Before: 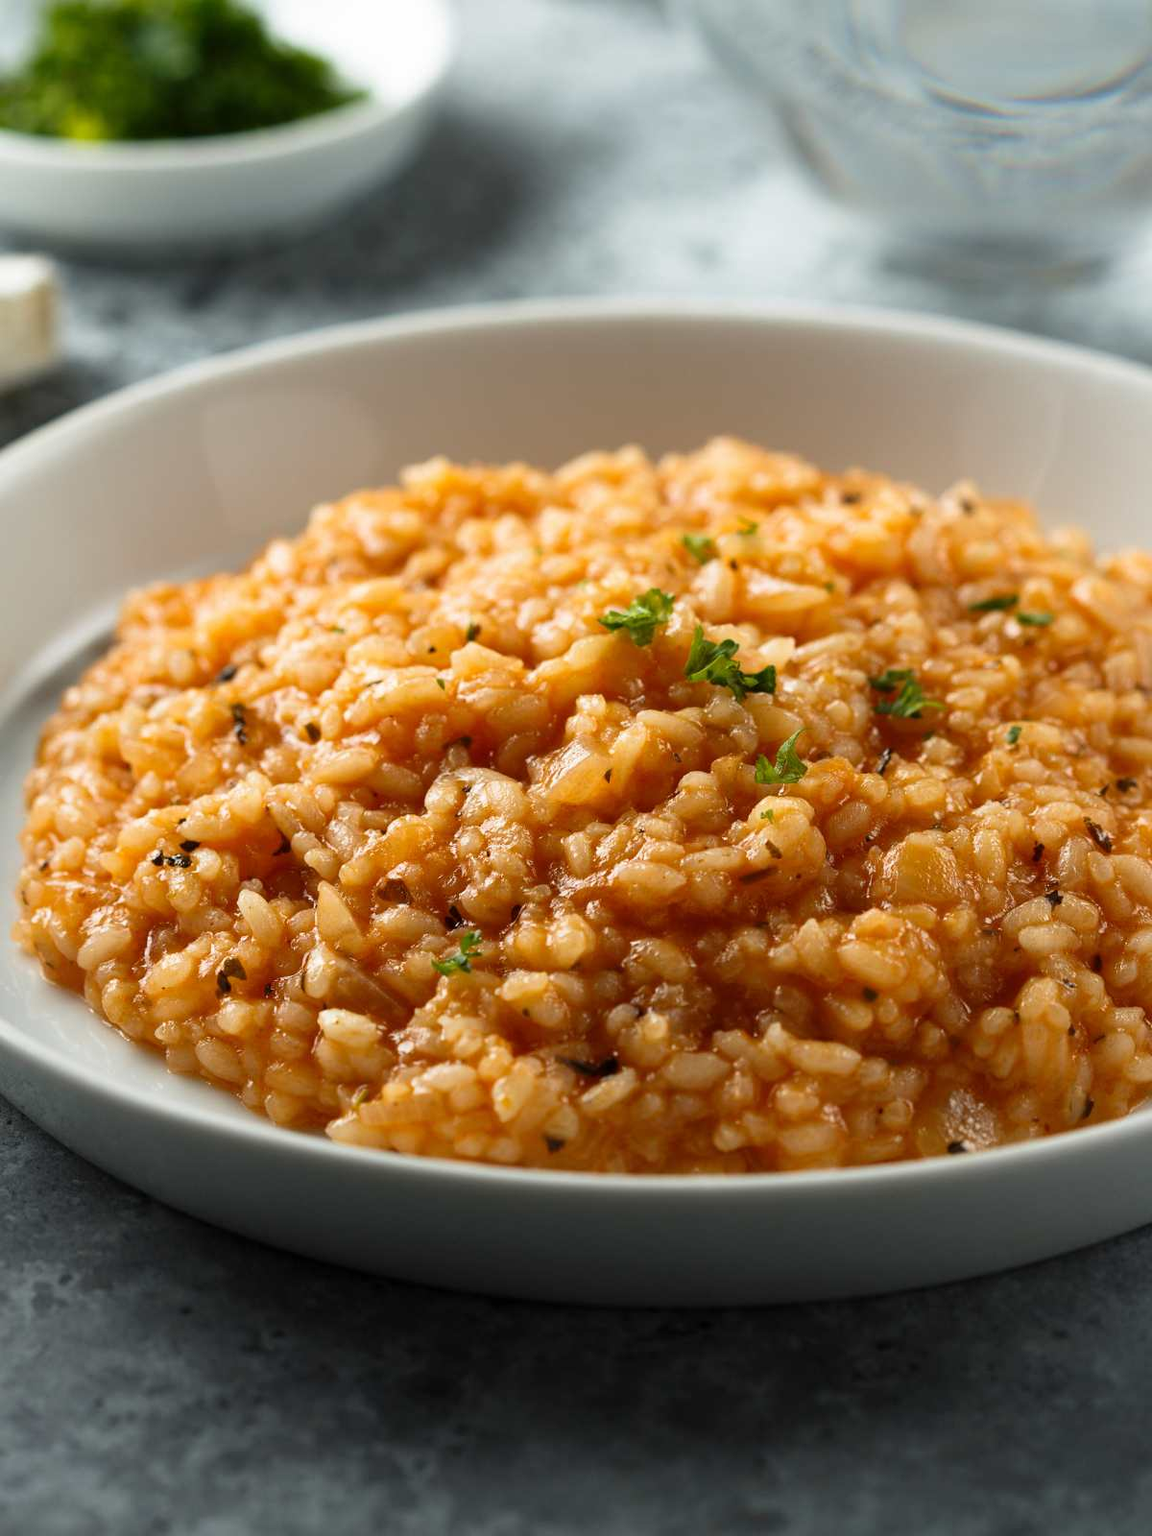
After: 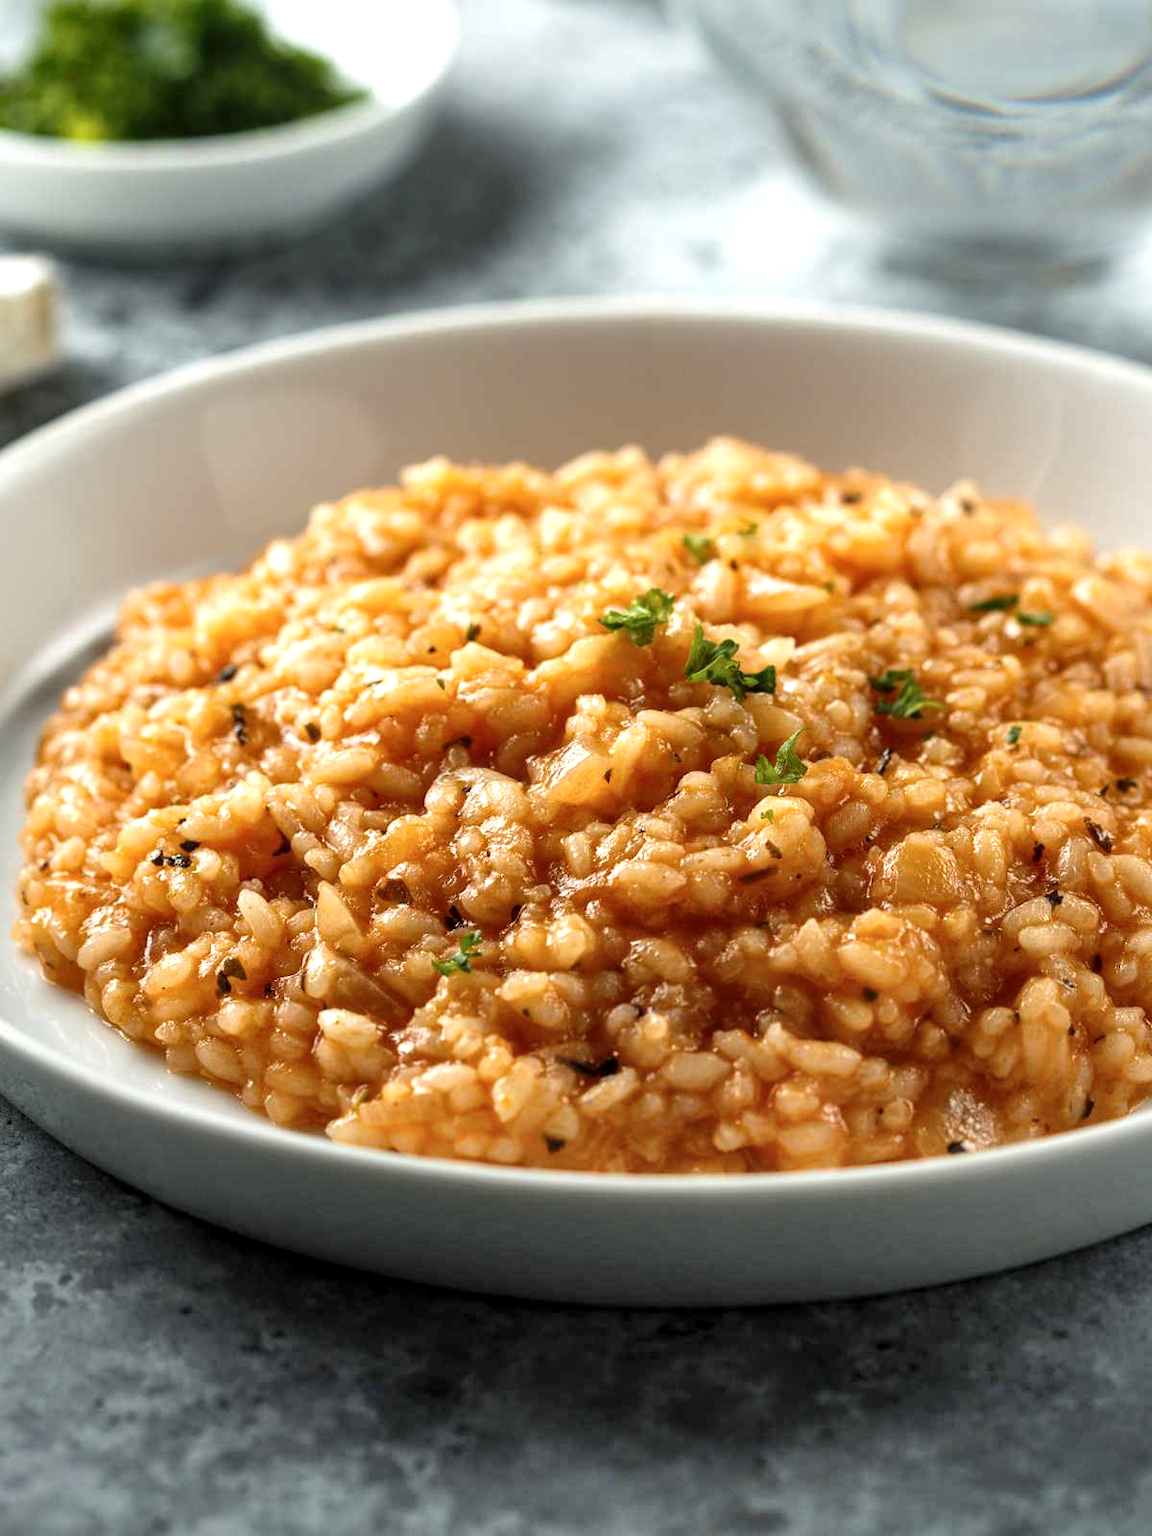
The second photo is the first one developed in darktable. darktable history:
shadows and highlights: radius 110.86, shadows 51.09, white point adjustment 9.16, highlights -4.17, highlights color adjustment 32.2%, soften with gaussian
local contrast: on, module defaults
